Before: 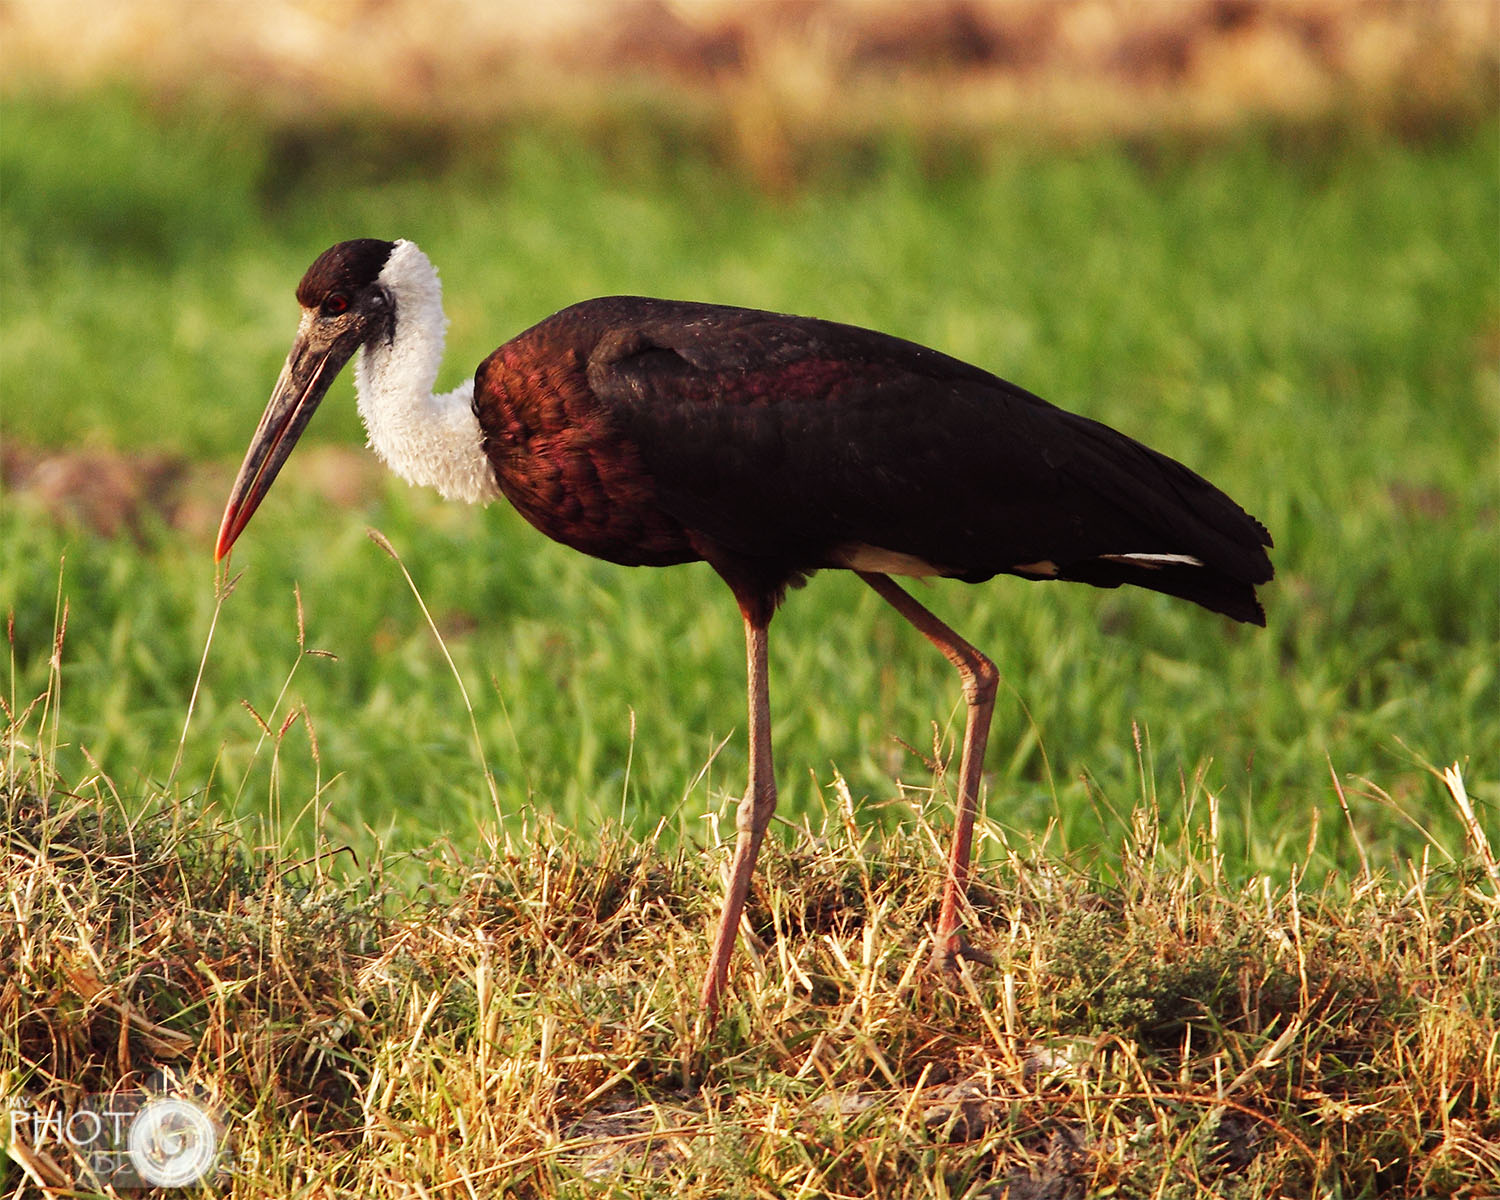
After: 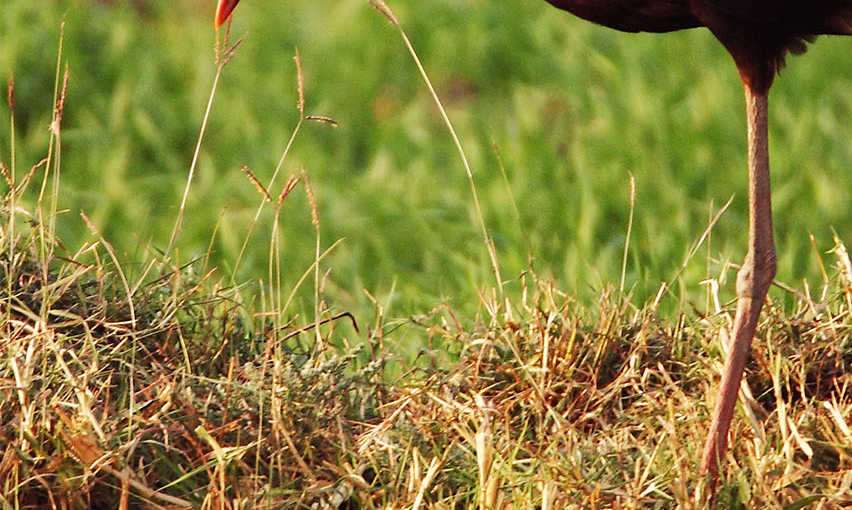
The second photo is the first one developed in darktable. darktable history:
crop: top 44.521%, right 43.189%, bottom 12.938%
